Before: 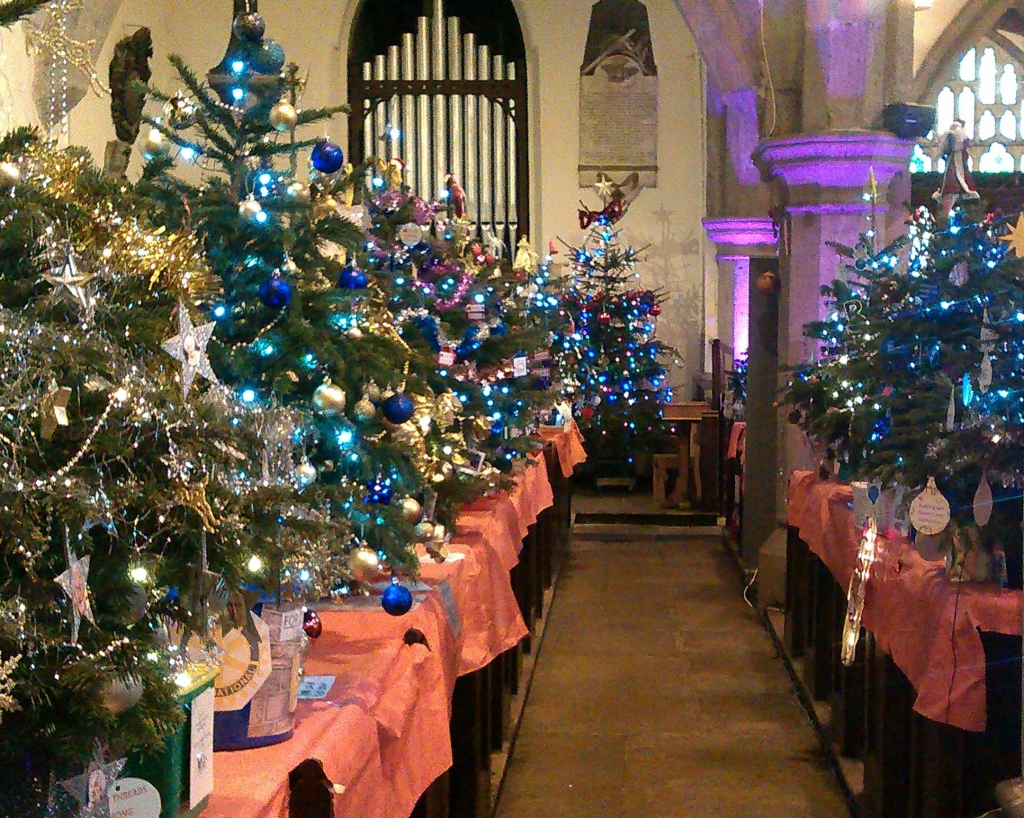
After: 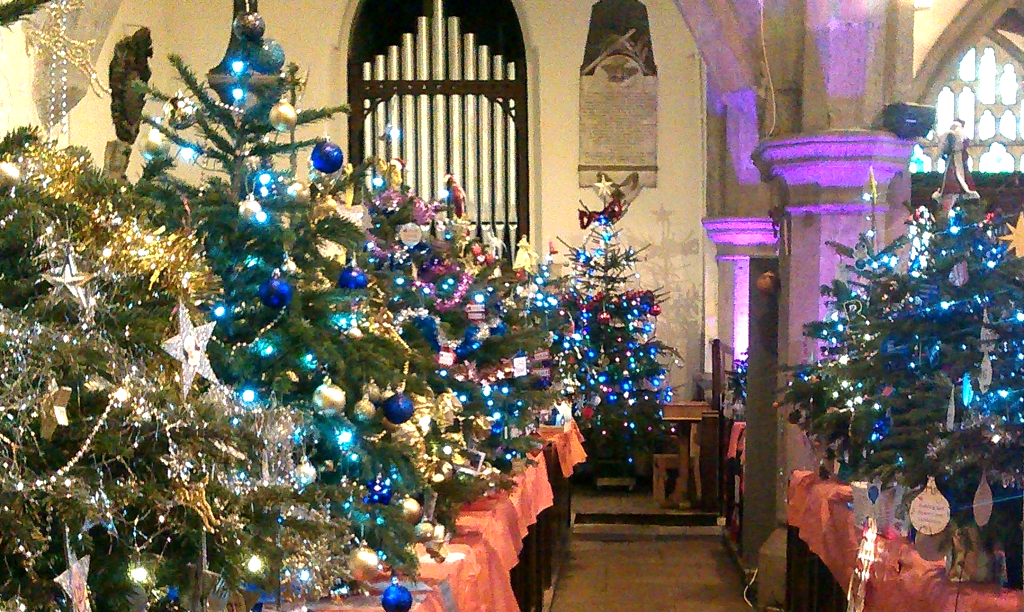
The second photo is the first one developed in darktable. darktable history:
crop: bottom 24.967%
exposure: black level correction 0.001, exposure 0.5 EV, compensate exposure bias true, compensate highlight preservation false
